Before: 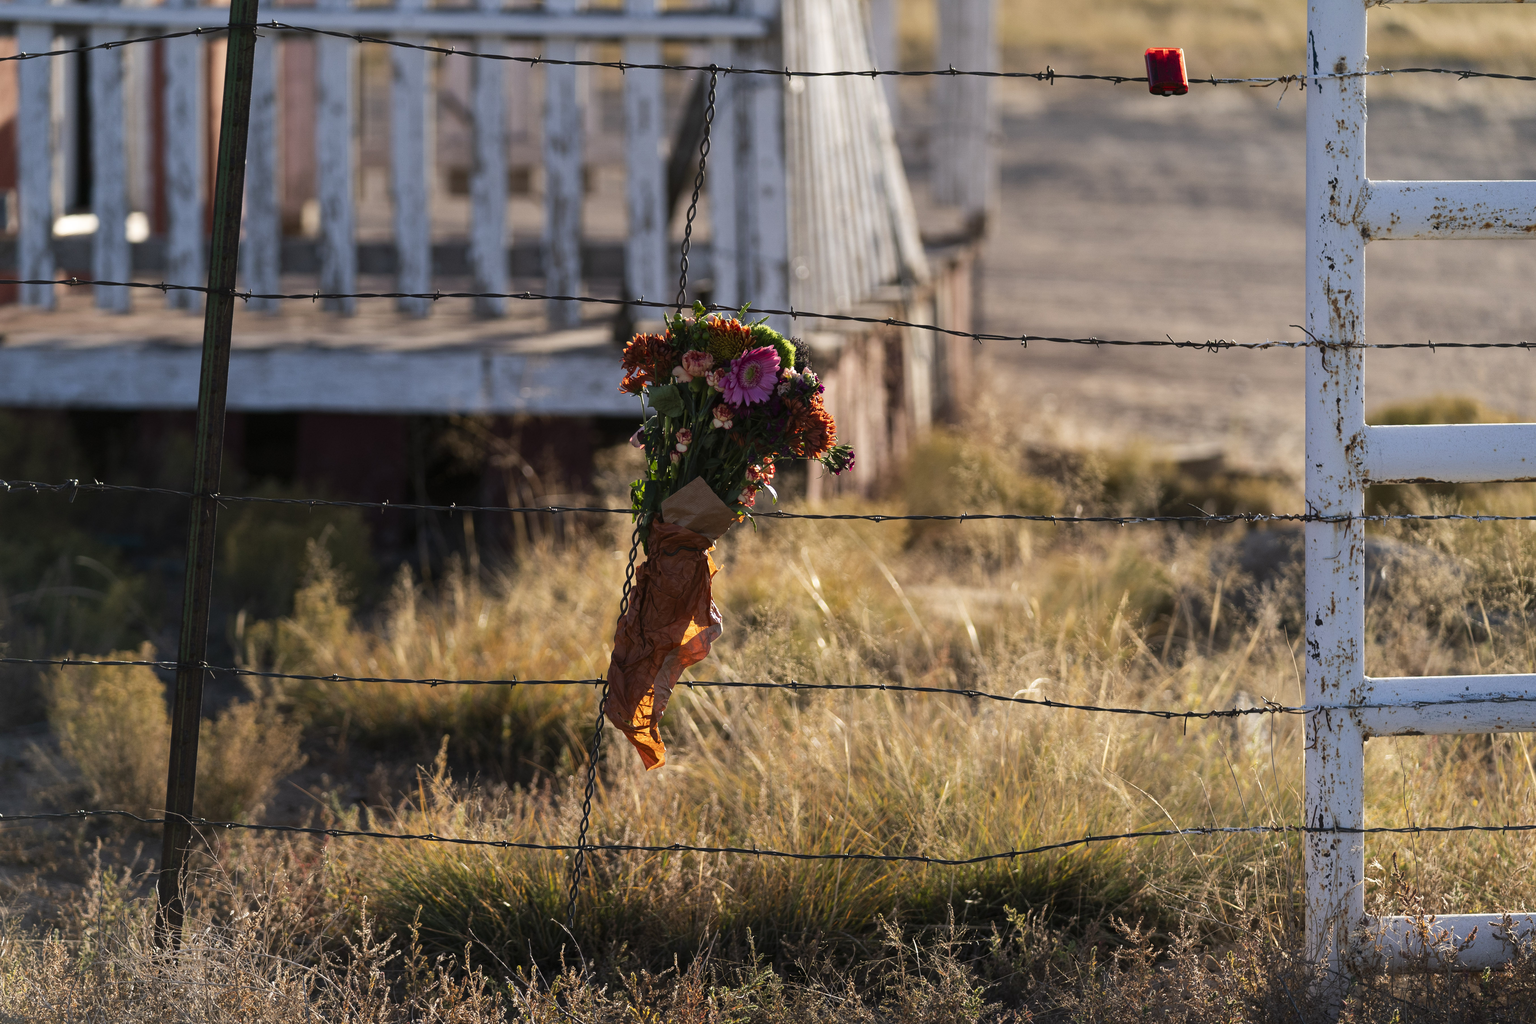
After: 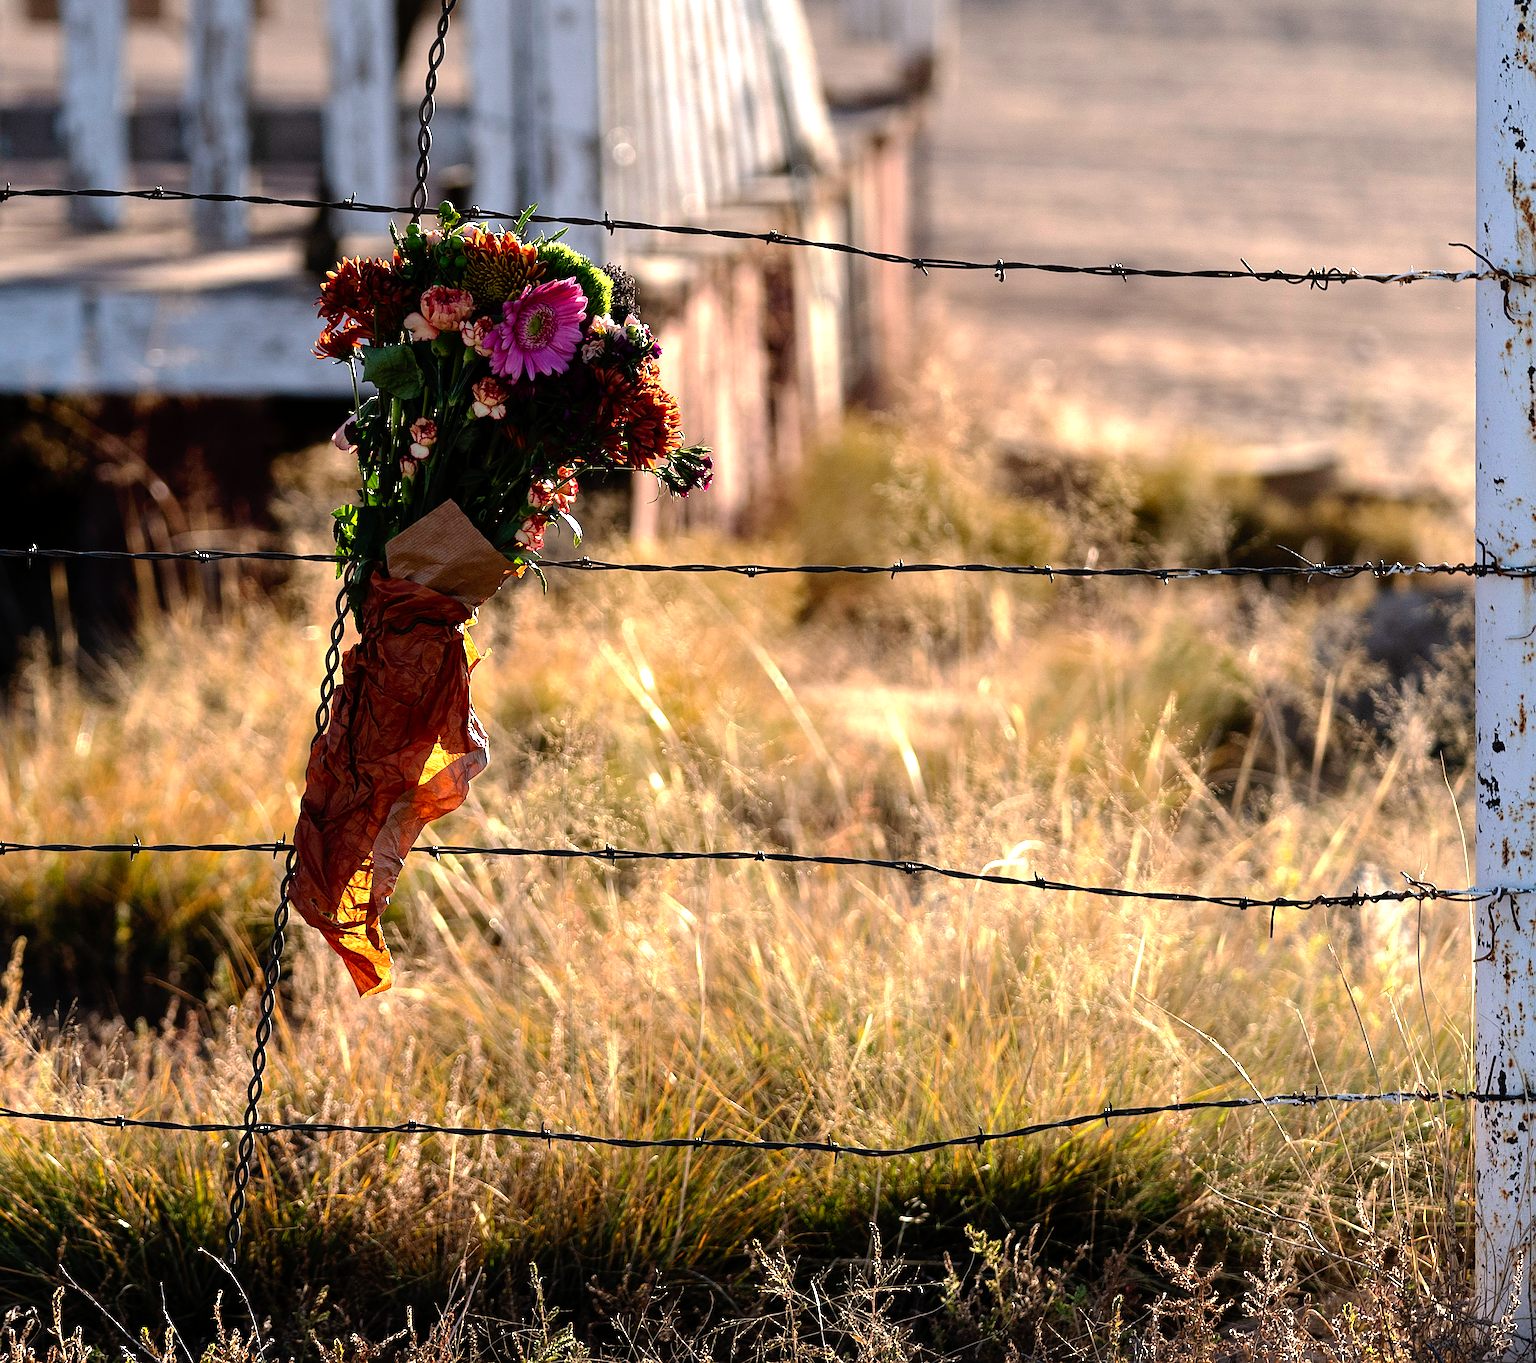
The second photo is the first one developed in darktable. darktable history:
sharpen: on, module defaults
tone curve: curves: ch0 [(0, 0) (0.003, 0.001) (0.011, 0.002) (0.025, 0.007) (0.044, 0.015) (0.069, 0.022) (0.1, 0.03) (0.136, 0.056) (0.177, 0.115) (0.224, 0.177) (0.277, 0.244) (0.335, 0.322) (0.399, 0.398) (0.468, 0.471) (0.543, 0.545) (0.623, 0.614) (0.709, 0.685) (0.801, 0.765) (0.898, 0.867) (1, 1)], preserve colors none
exposure: exposure 0.6 EV, compensate highlight preservation false
crop and rotate: left 28.256%, top 17.734%, right 12.656%, bottom 3.573%
color balance: contrast 10%
